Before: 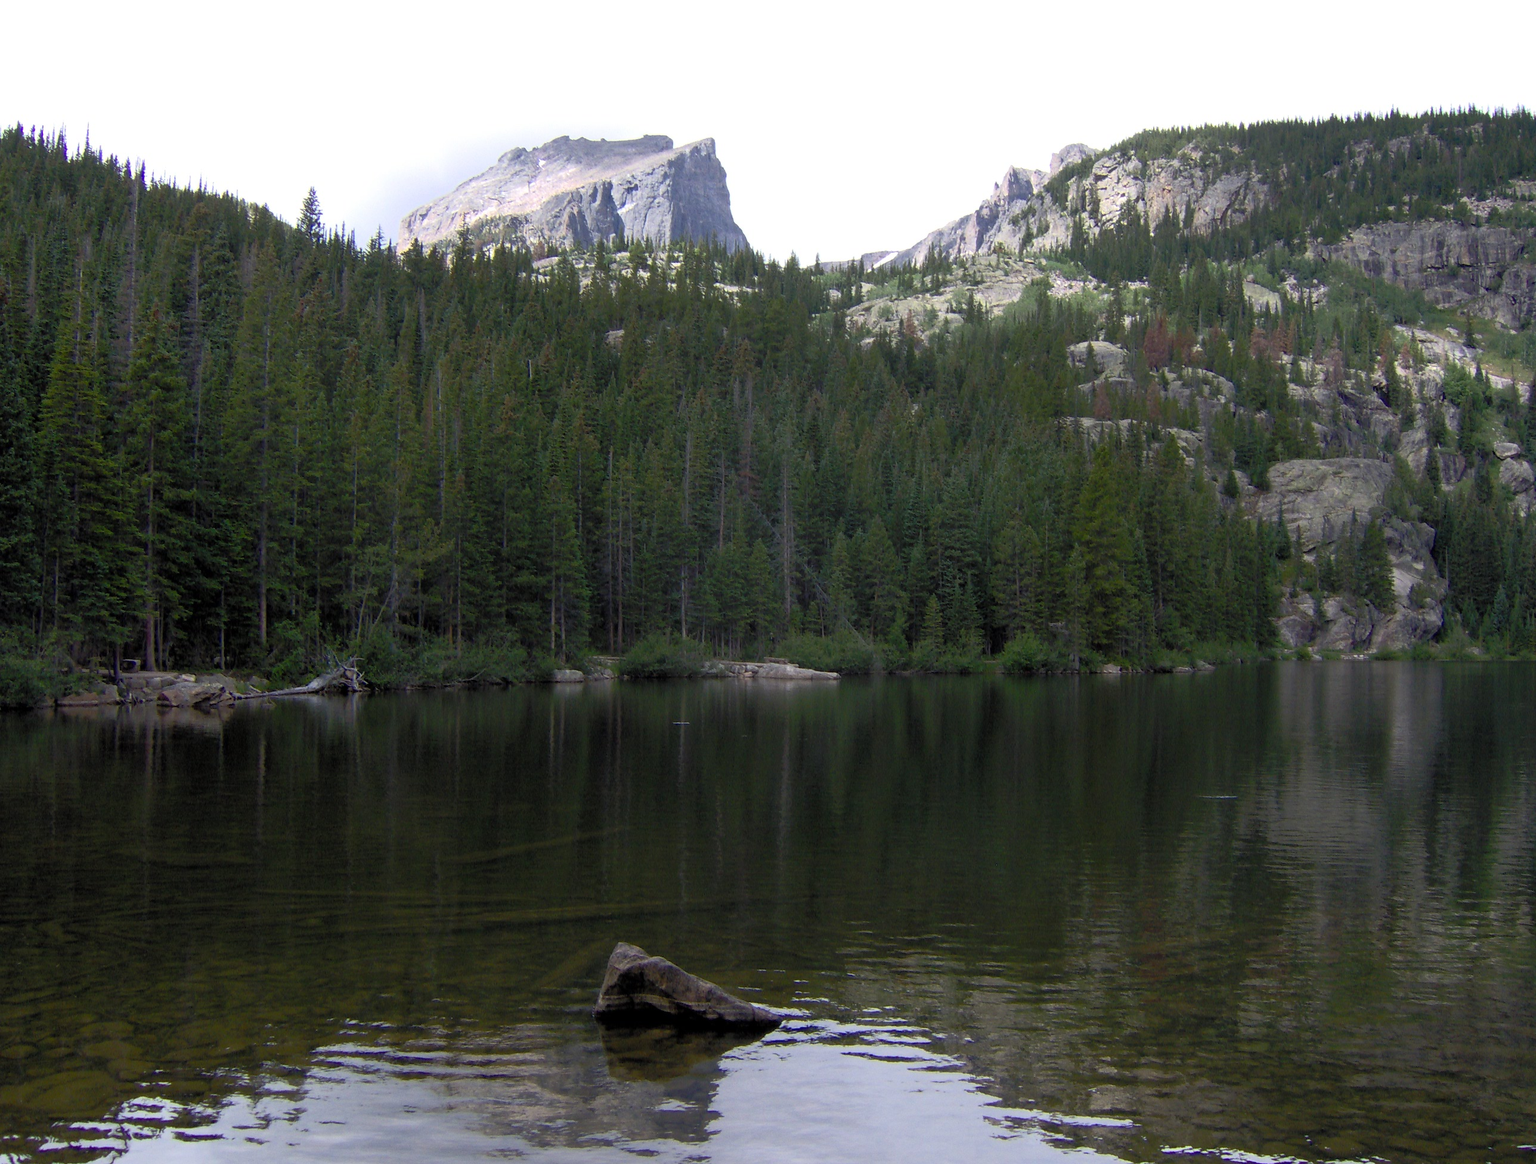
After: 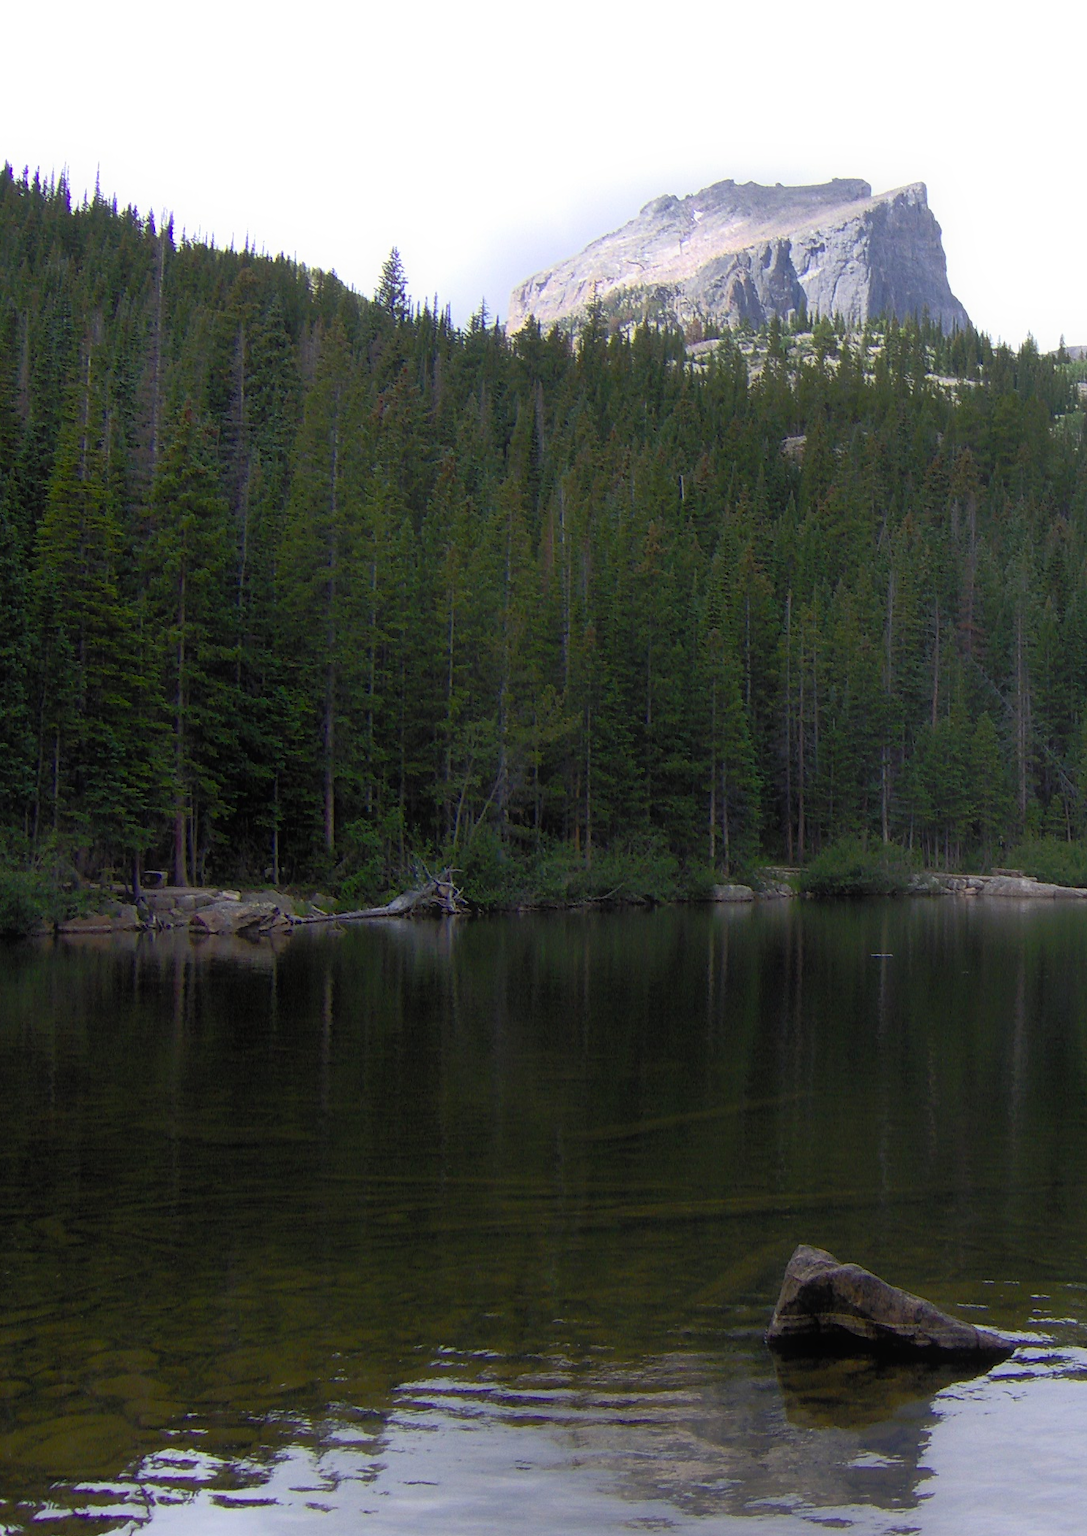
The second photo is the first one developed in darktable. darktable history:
contrast equalizer: y [[0.5, 0.496, 0.435, 0.435, 0.496, 0.5], [0.5 ×6], [0.5 ×6], [0 ×6], [0 ×6]]
crop: left 0.917%, right 45.456%, bottom 0.081%
